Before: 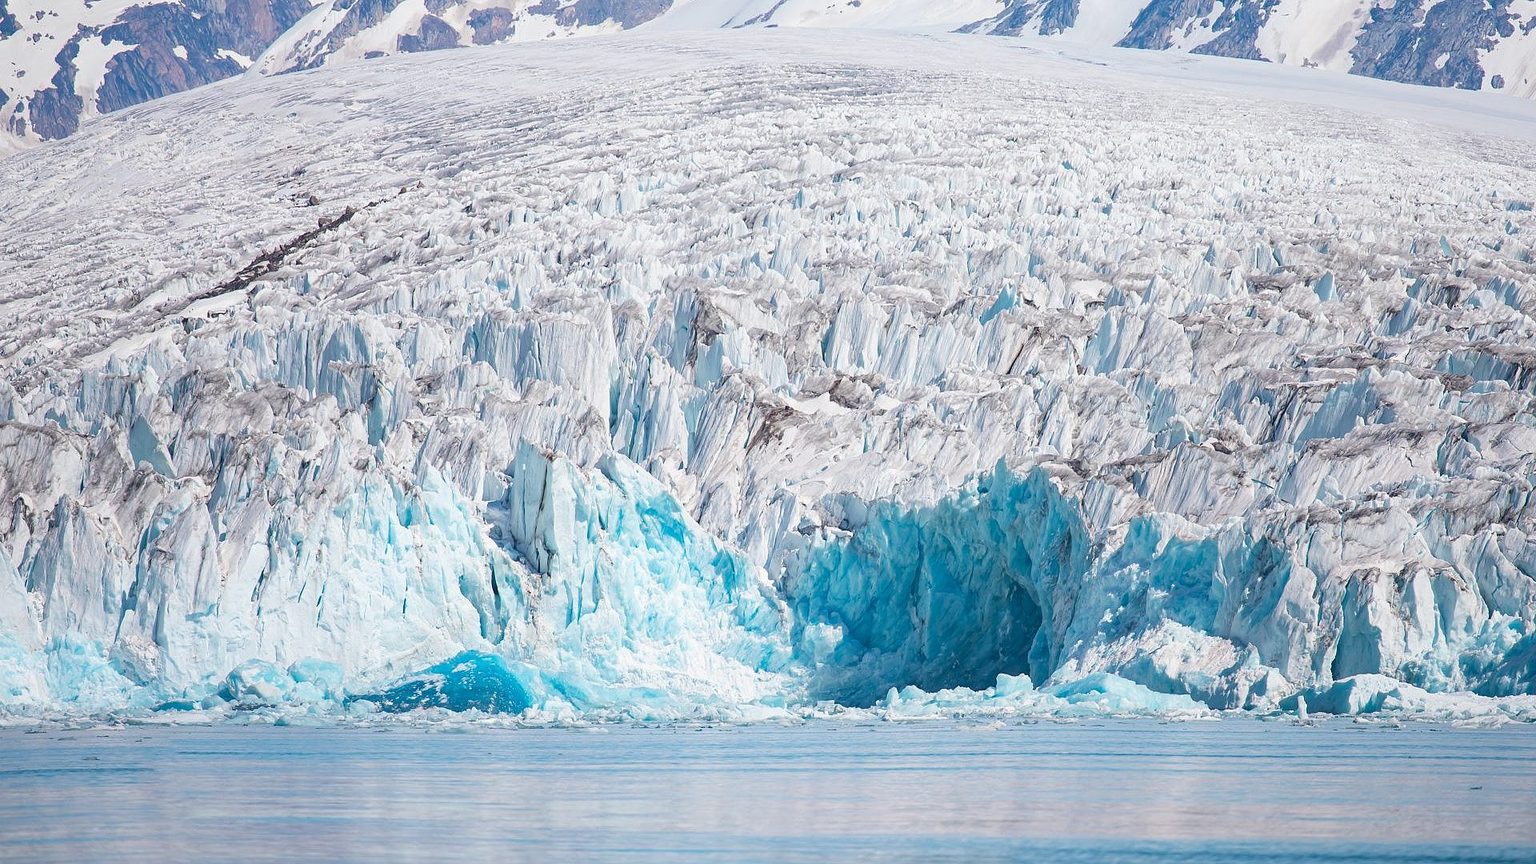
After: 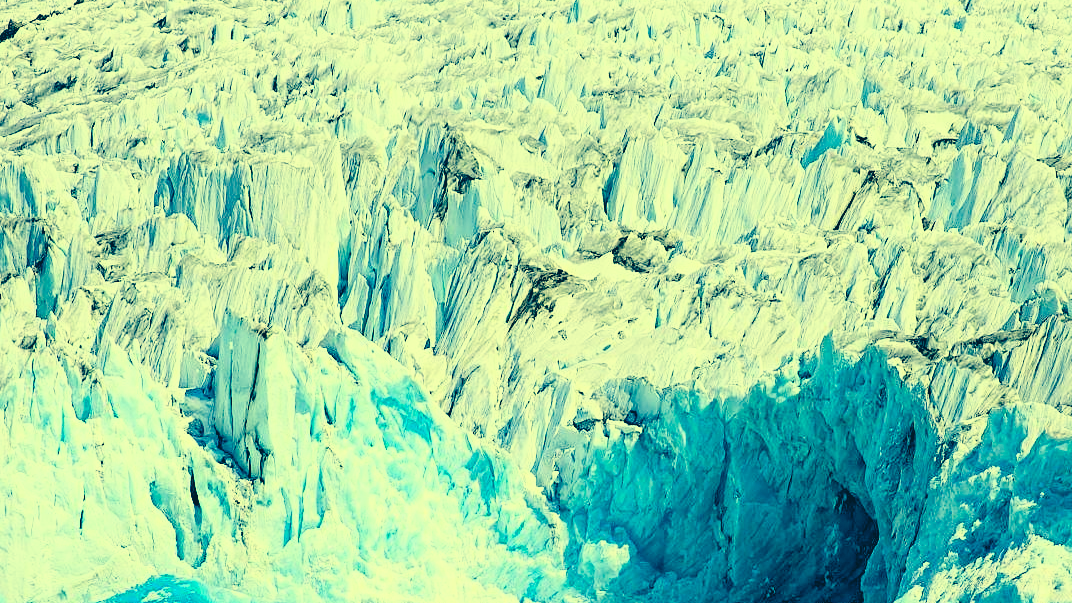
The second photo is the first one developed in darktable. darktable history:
color correction: highlights a* -15.58, highlights b* 40, shadows a* -40, shadows b* -26.18
tone equalizer: on, module defaults
exposure: black level correction 0.046, exposure -0.228 EV, compensate highlight preservation false
contrast brightness saturation: contrast 0.2, brightness 0.16, saturation 0.22
white balance: emerald 1
crop and rotate: left 22.13%, top 22.054%, right 22.026%, bottom 22.102%
filmic rgb: black relative exposure -3.64 EV, white relative exposure 2.44 EV, hardness 3.29
